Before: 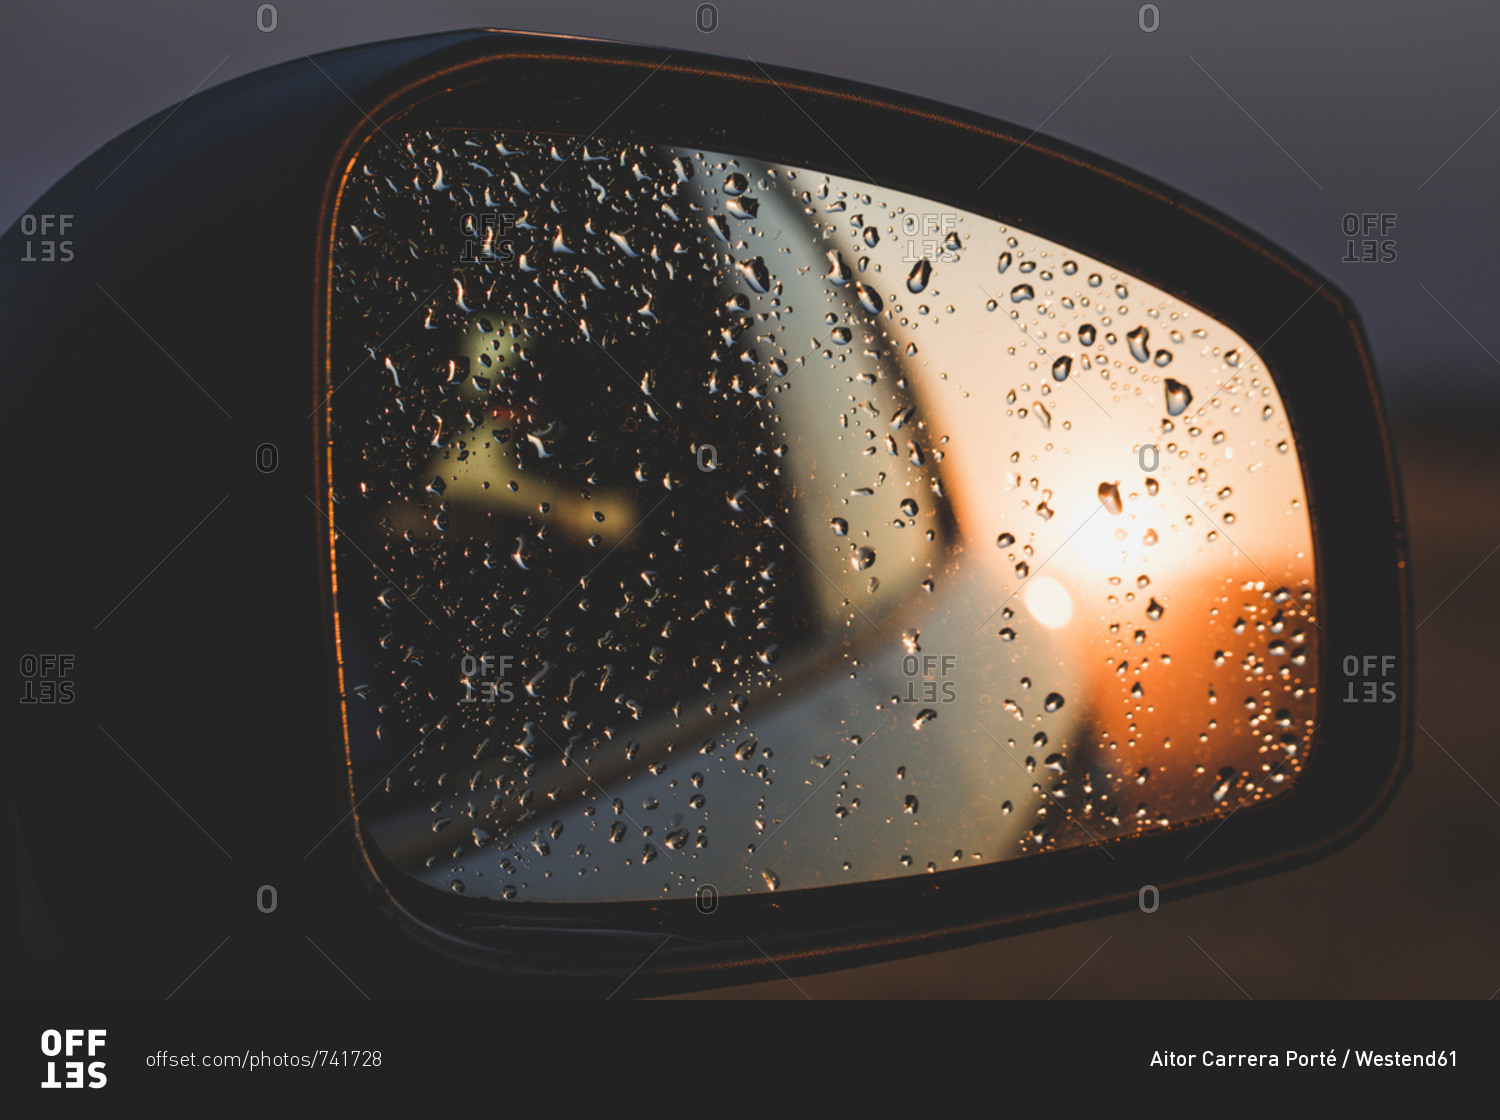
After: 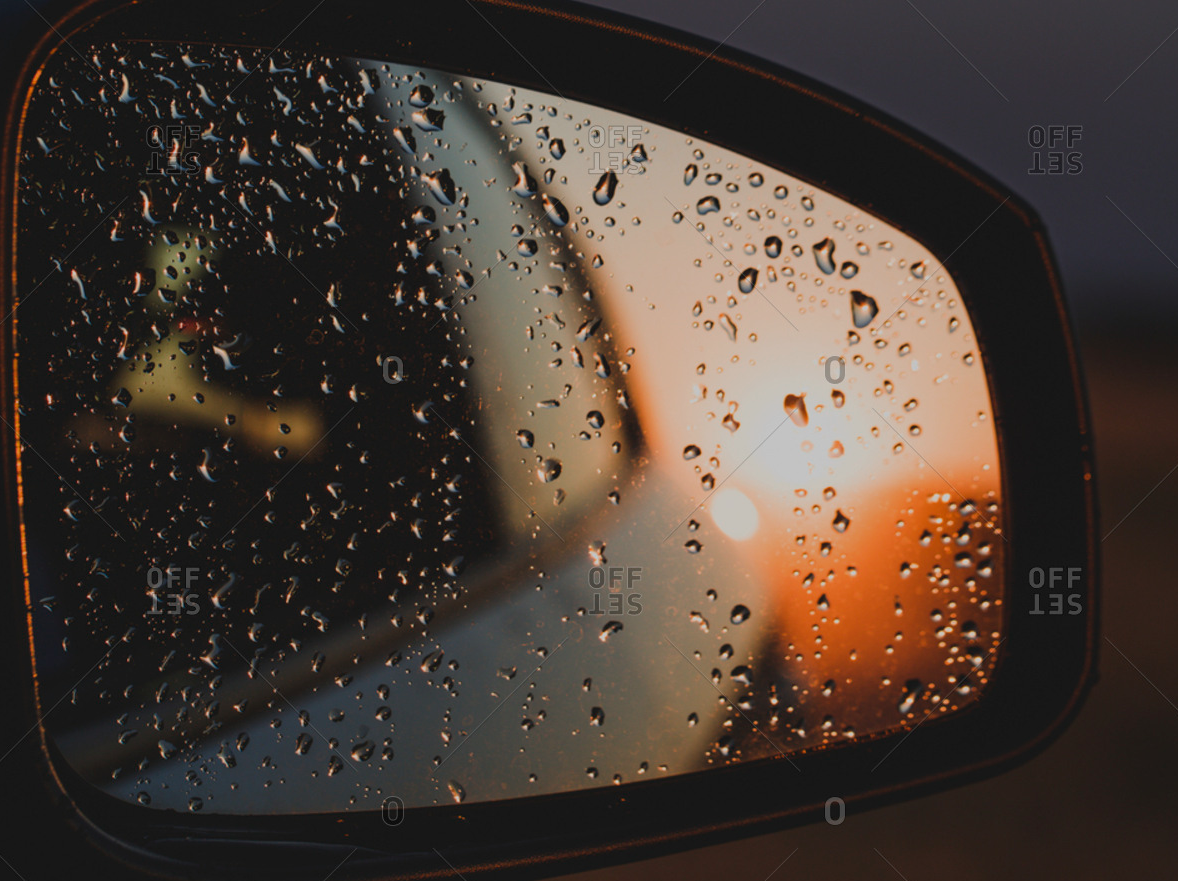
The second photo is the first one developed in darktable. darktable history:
crop and rotate: left 20.974%, top 7.907%, right 0.491%, bottom 13.415%
exposure: black level correction 0, exposure -0.731 EV, compensate highlight preservation false
